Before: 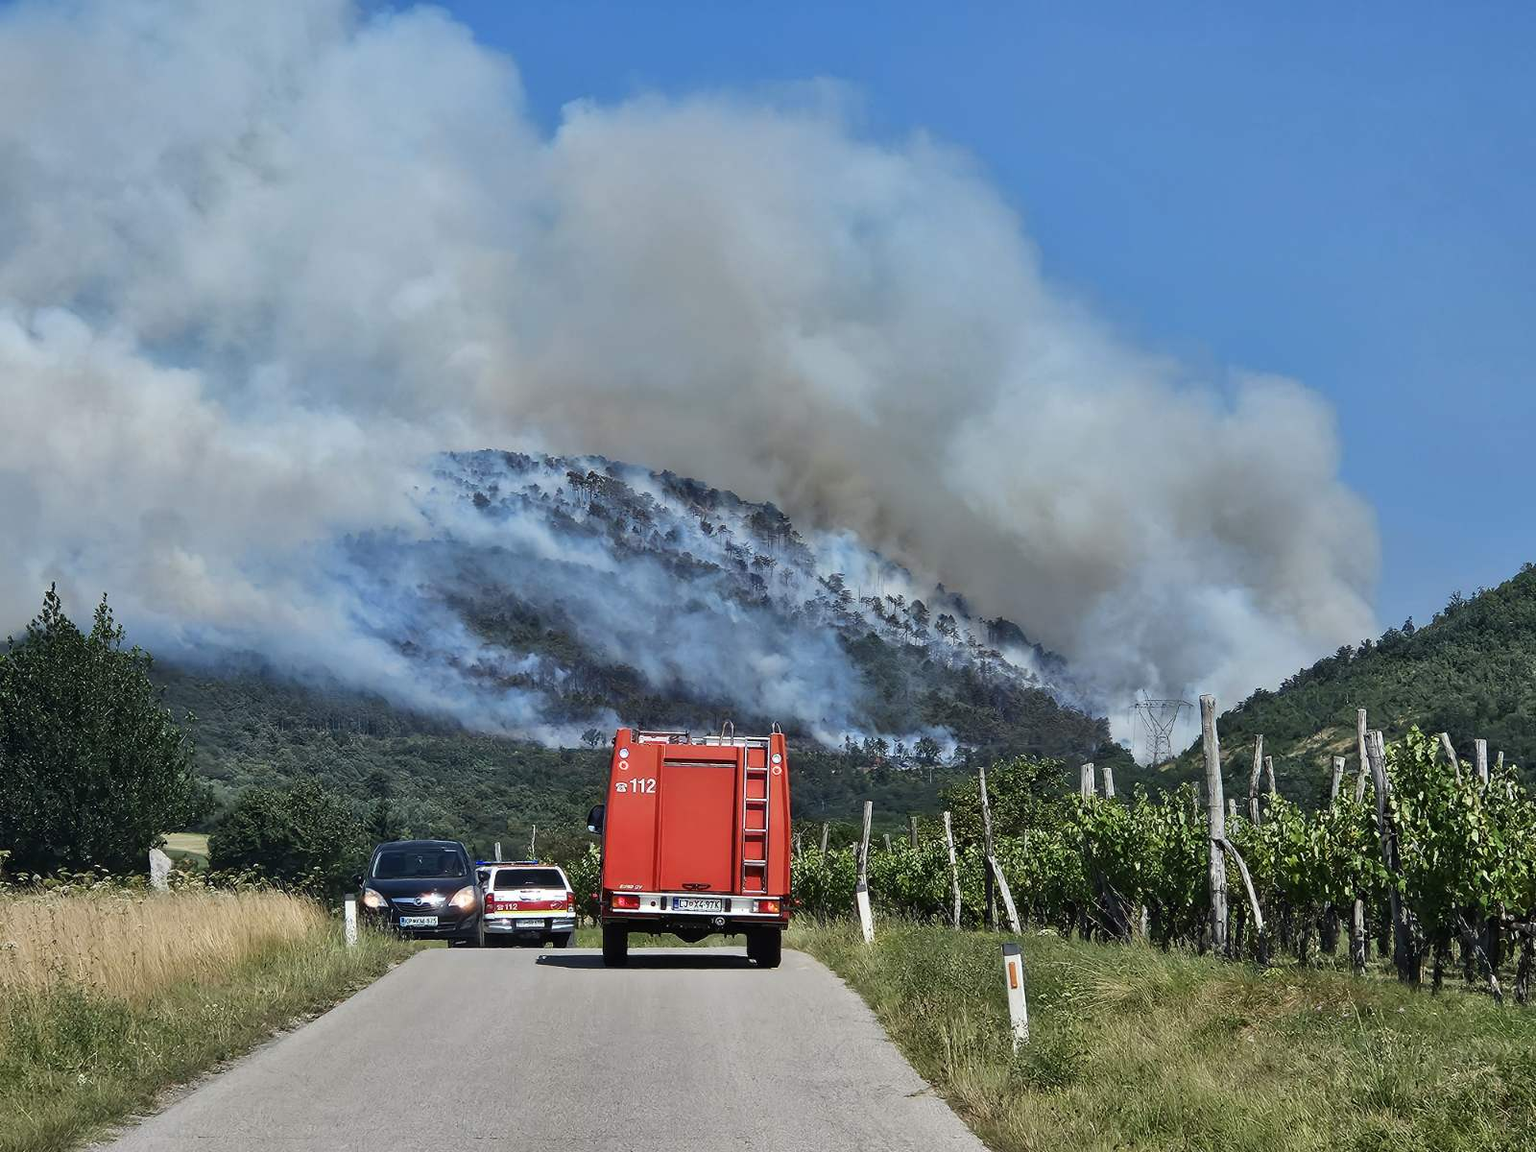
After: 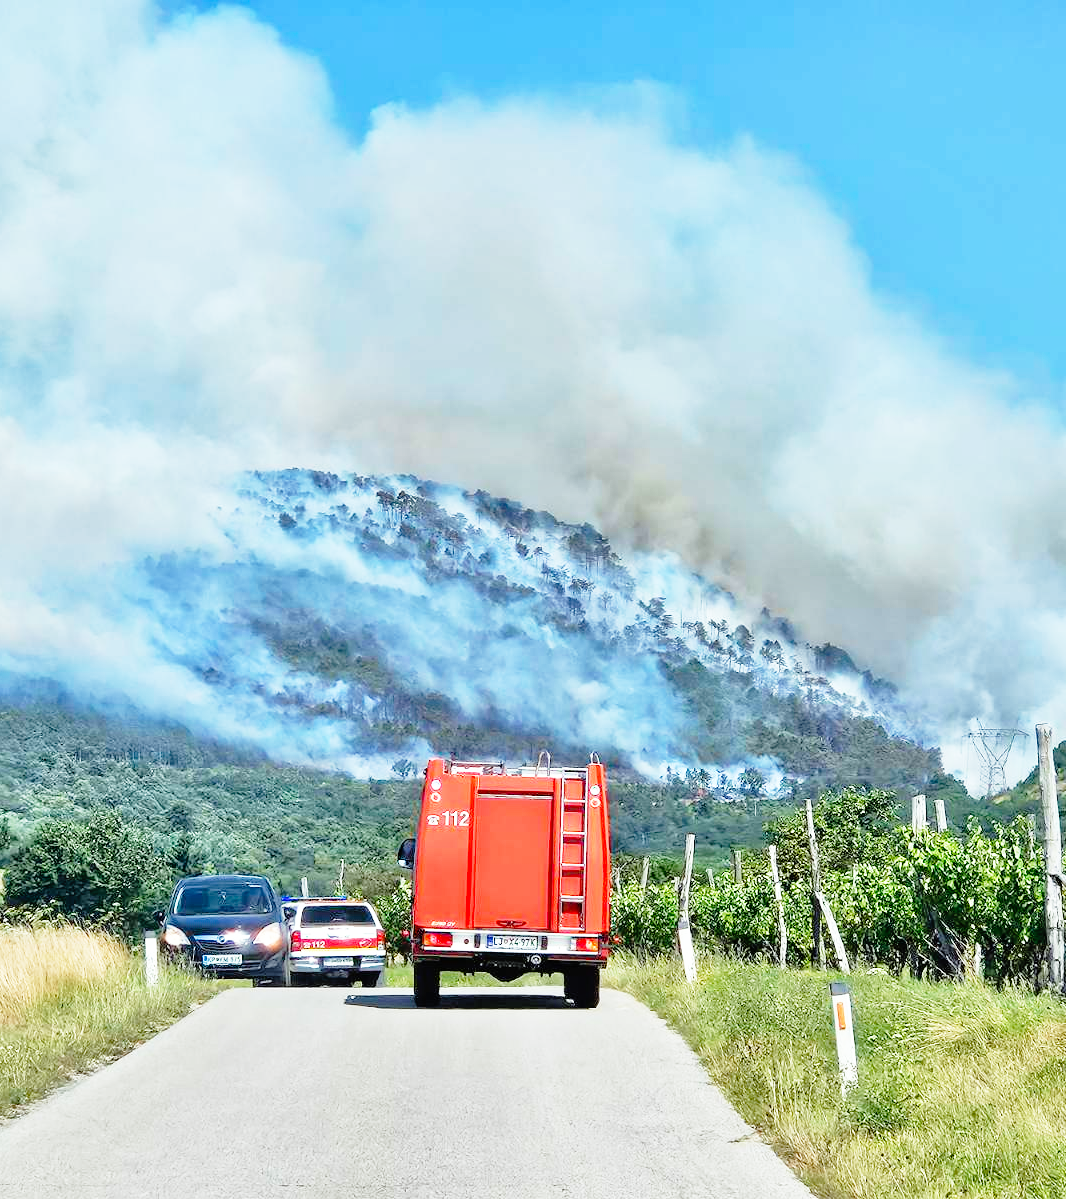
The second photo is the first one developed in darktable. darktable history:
crop and rotate: left 13.447%, right 19.906%
exposure: exposure -0.185 EV, compensate exposure bias true, compensate highlight preservation false
color calibration: gray › normalize channels true, illuminant Planckian (black body), x 0.35, y 0.351, temperature 4783.33 K, gamut compression 0.011
tone equalizer: -7 EV 0.158 EV, -6 EV 0.608 EV, -5 EV 1.14 EV, -4 EV 1.35 EV, -3 EV 1.18 EV, -2 EV 0.6 EV, -1 EV 0.156 EV
base curve: curves: ch0 [(0, 0) (0.012, 0.01) (0.073, 0.168) (0.31, 0.711) (0.645, 0.957) (1, 1)], exposure shift 0.01, preserve colors none
